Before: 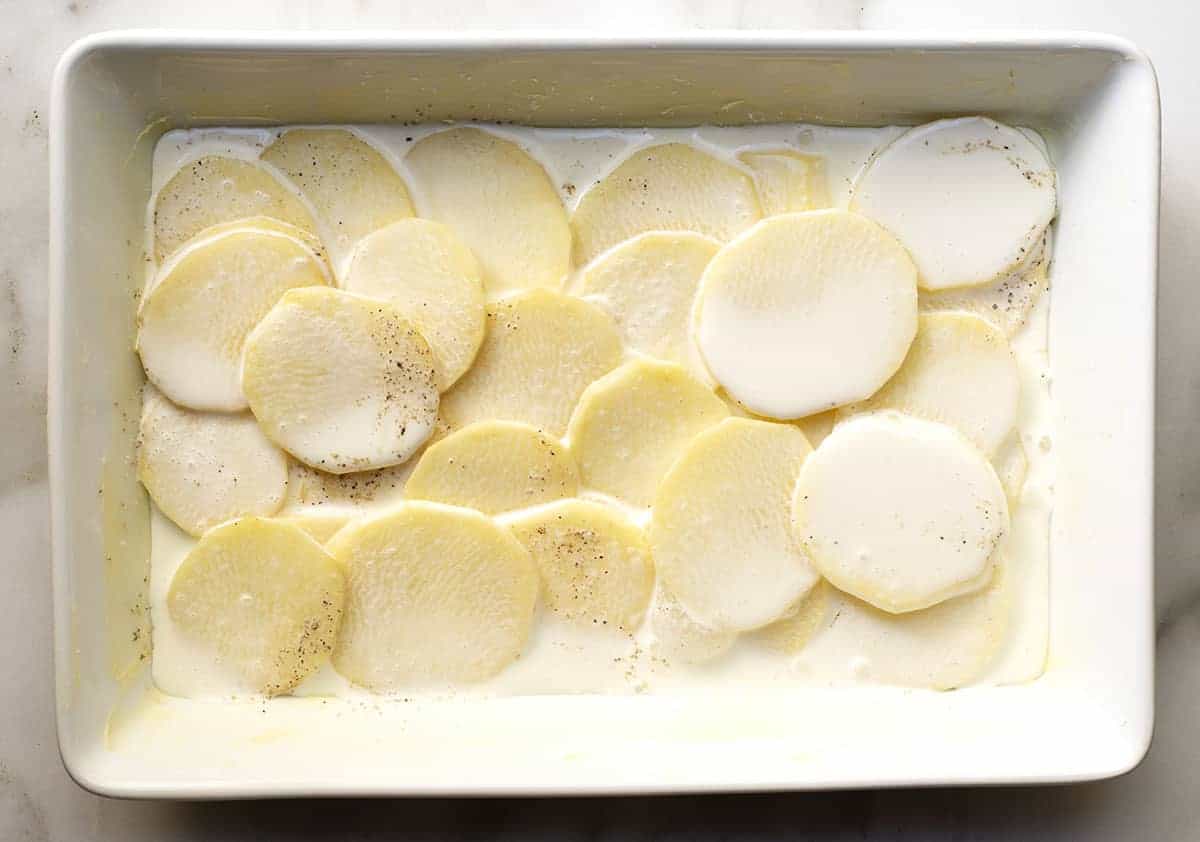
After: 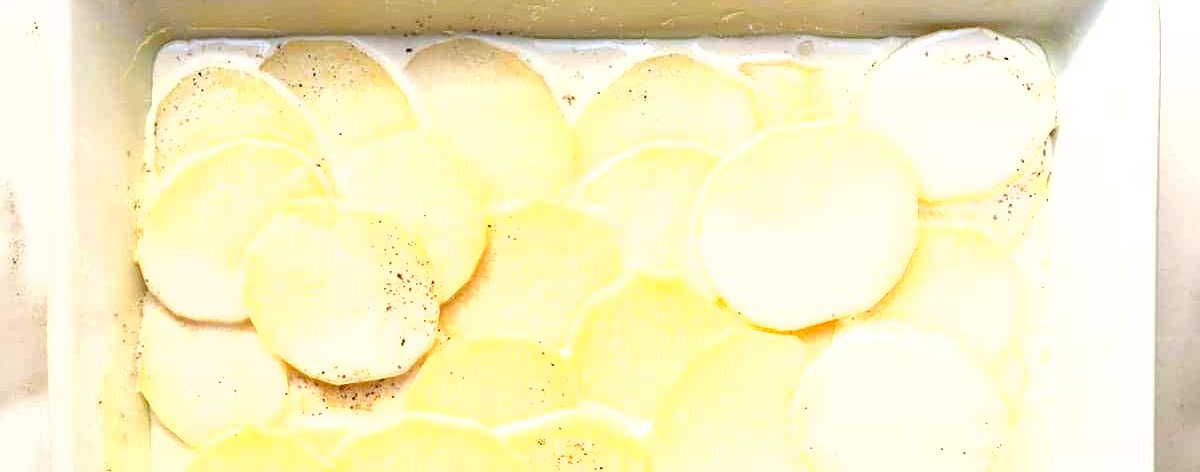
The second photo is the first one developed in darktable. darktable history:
exposure: black level correction 0, exposure 1.1 EV, compensate exposure bias true, compensate highlight preservation false
shadows and highlights: radius 125.46, shadows 21.19, highlights -21.19, low approximation 0.01
crop and rotate: top 10.605%, bottom 33.274%
white balance: emerald 1
